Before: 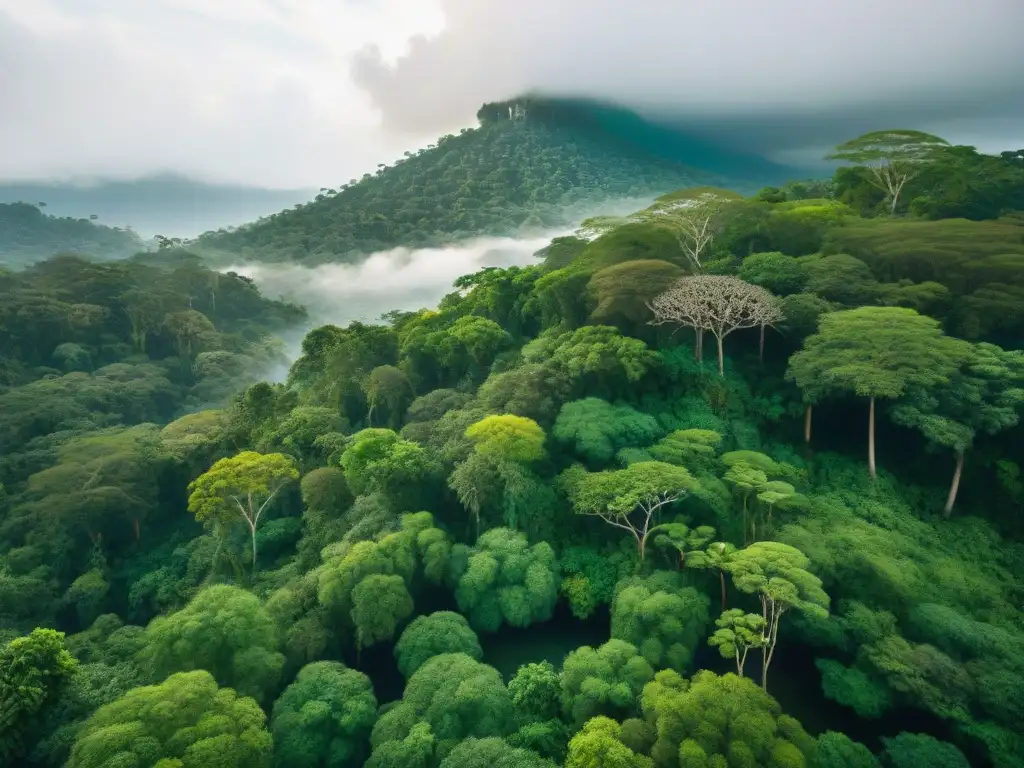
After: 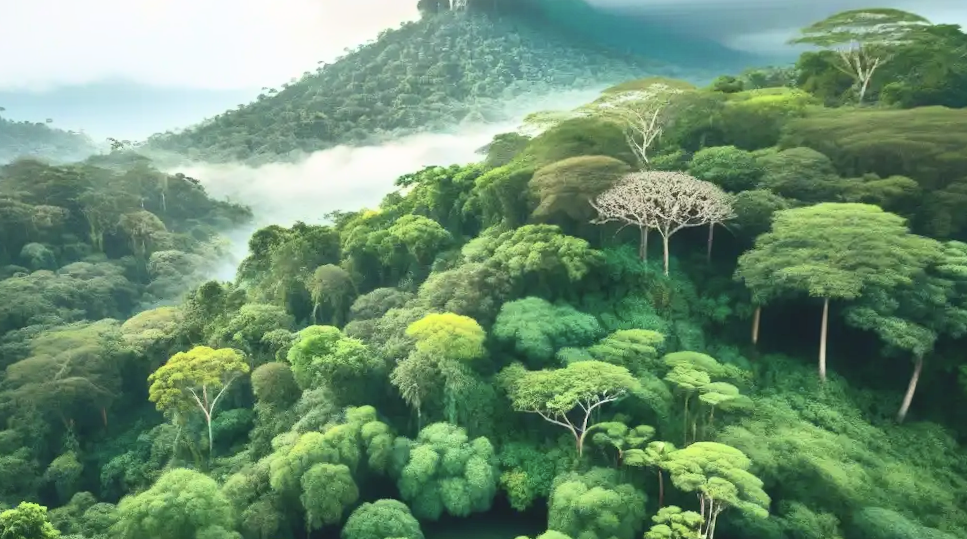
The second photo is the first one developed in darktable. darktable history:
contrast brightness saturation: contrast 0.39, brightness 0.53
crop: top 13.819%, bottom 11.169%
rotate and perspective: rotation 0.062°, lens shift (vertical) 0.115, lens shift (horizontal) -0.133, crop left 0.047, crop right 0.94, crop top 0.061, crop bottom 0.94
